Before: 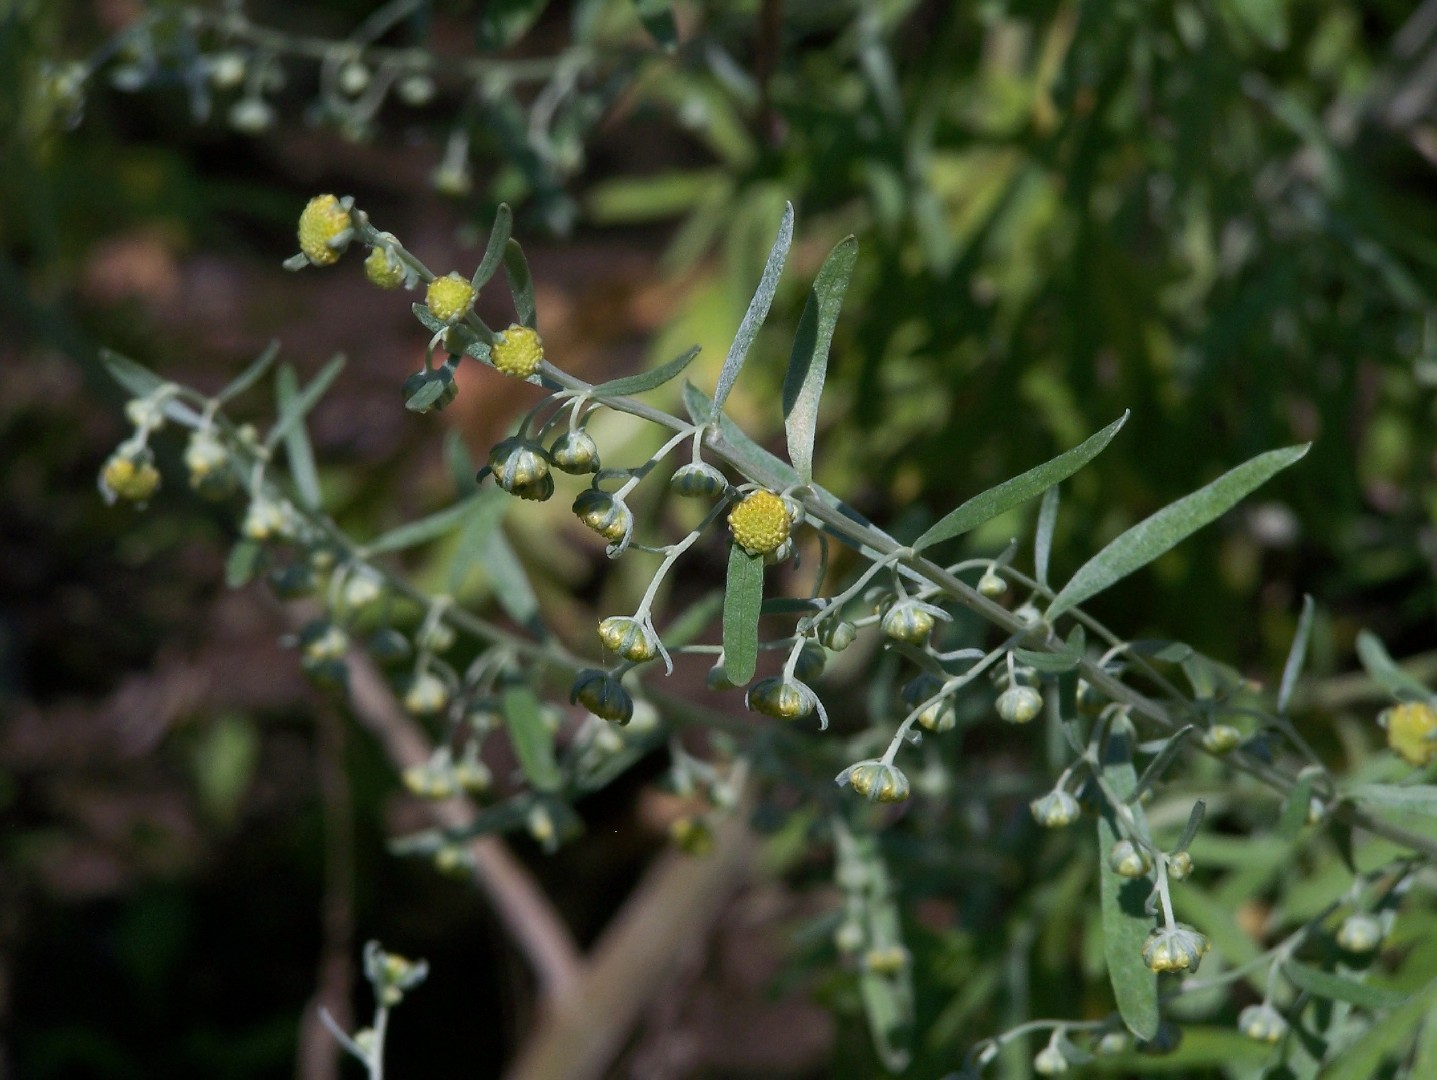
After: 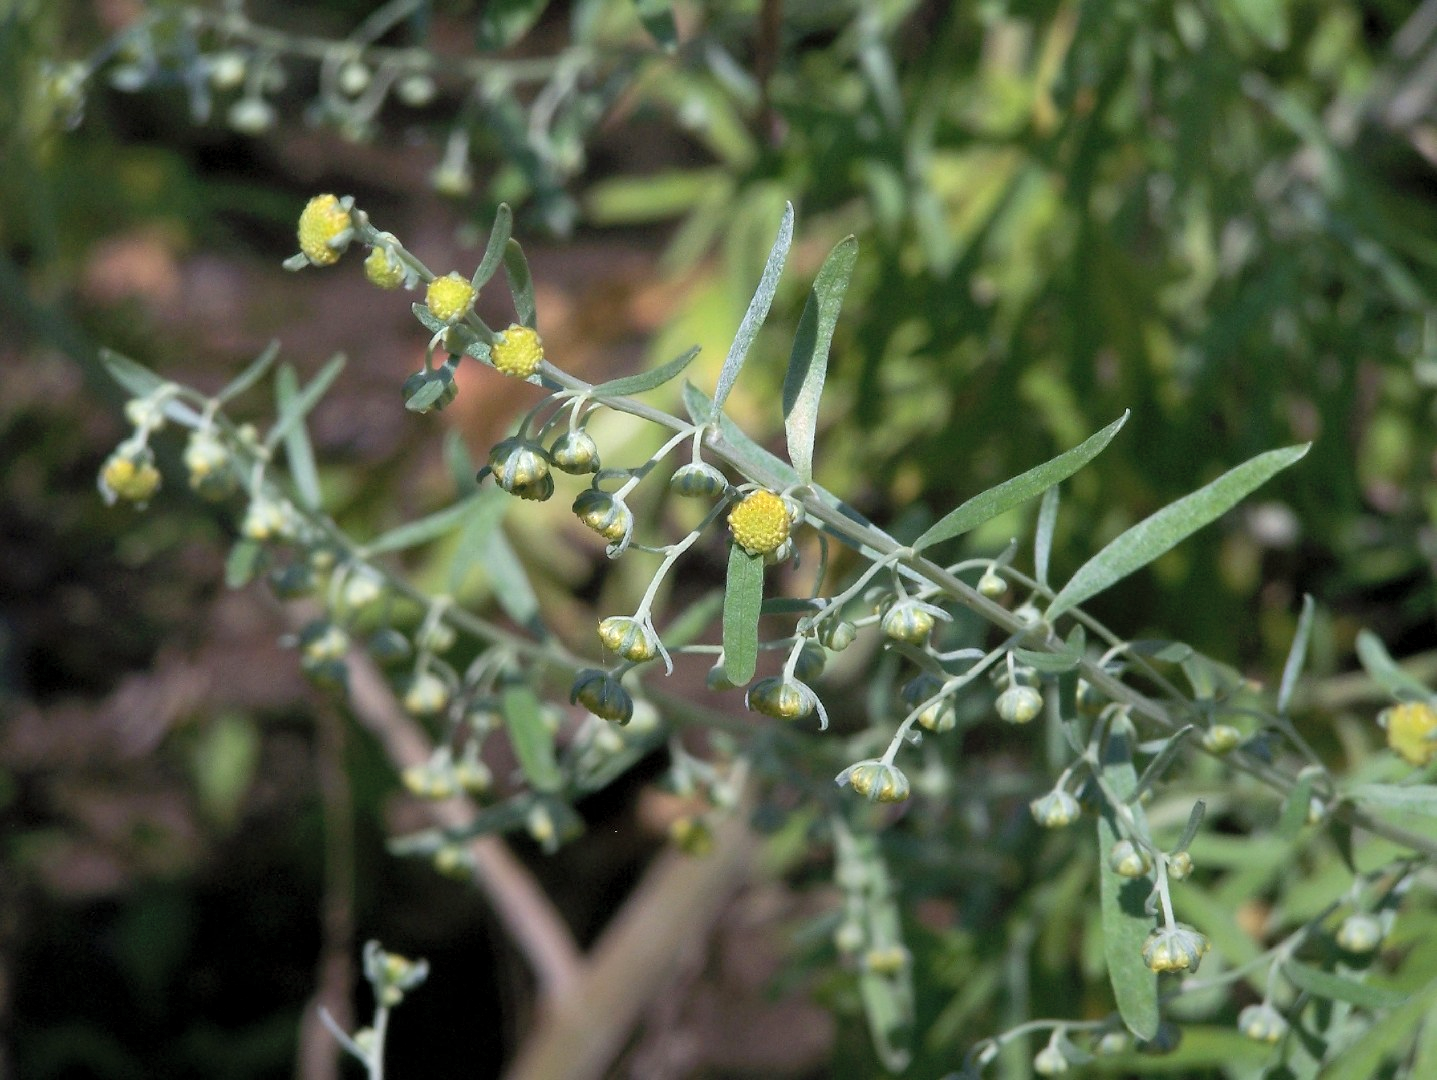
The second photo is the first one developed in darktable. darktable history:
contrast brightness saturation: brightness 0.15
exposure: black level correction 0.001, exposure 0.5 EV, compensate exposure bias true, compensate highlight preservation false
graduated density: rotation -180°, offset 27.42
